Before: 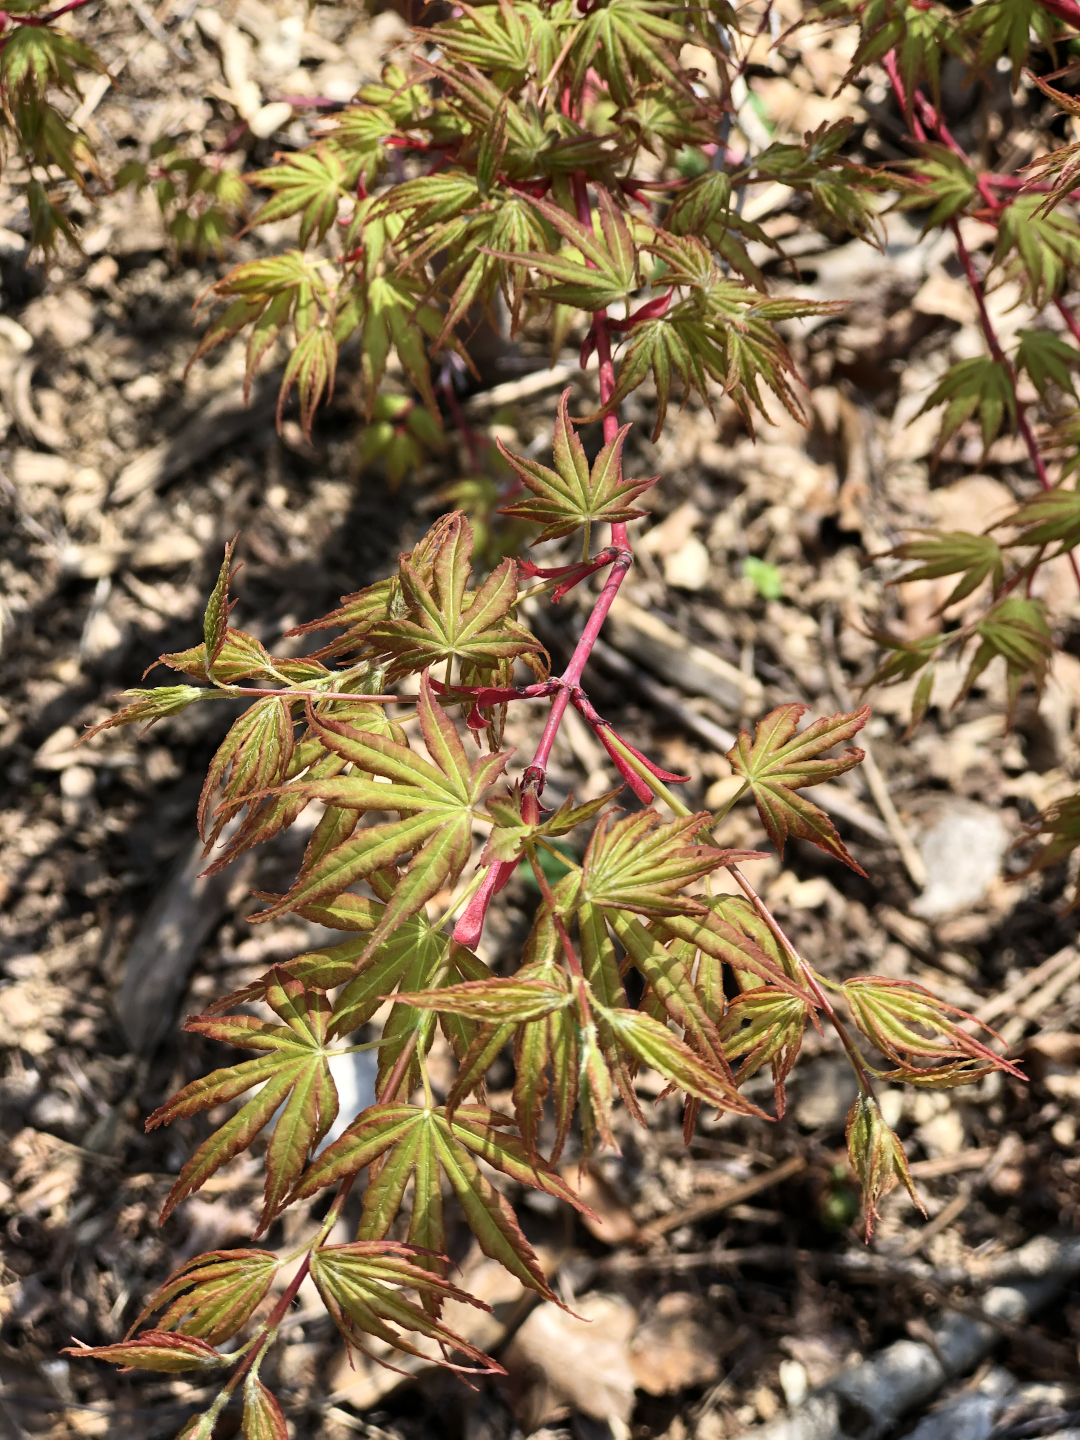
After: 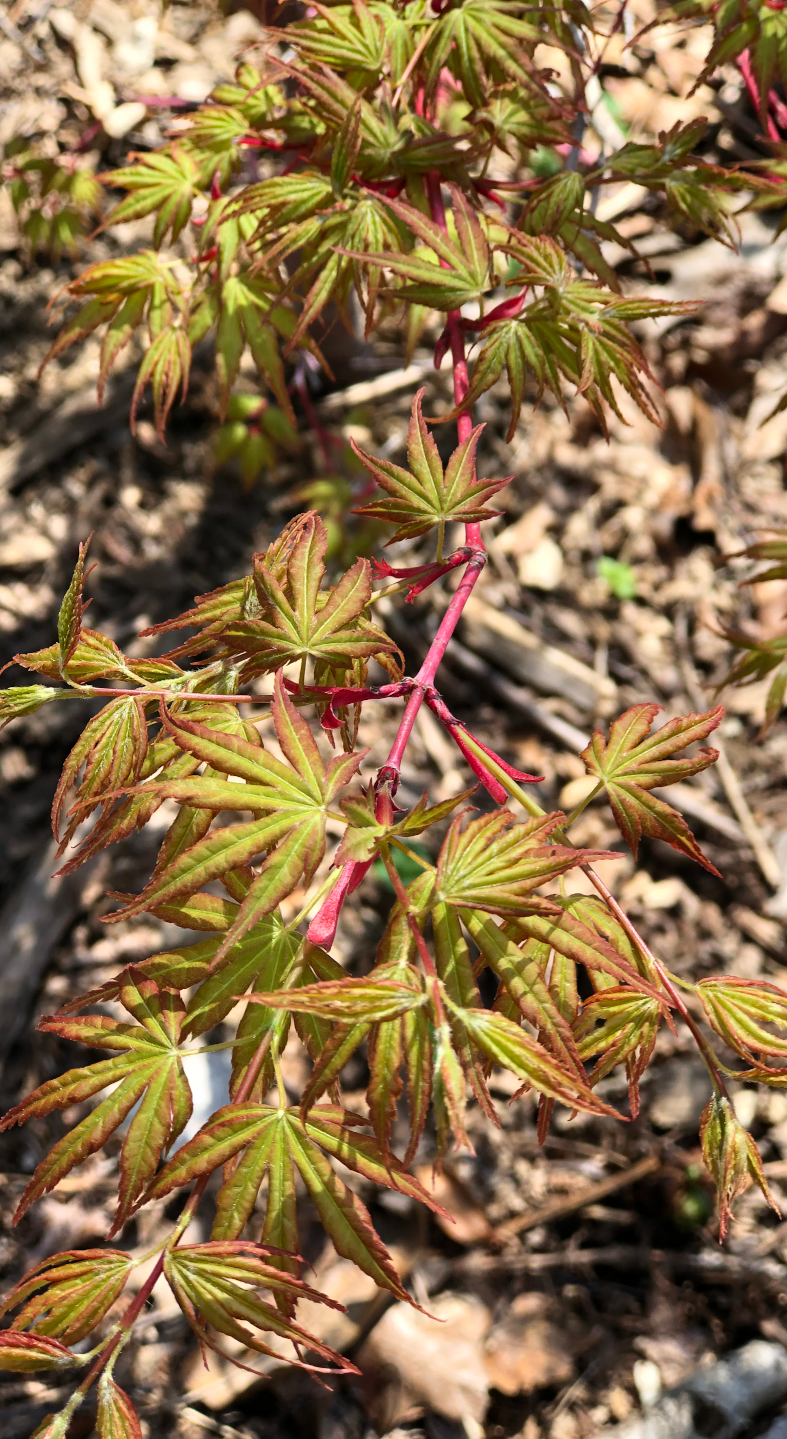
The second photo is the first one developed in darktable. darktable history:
crop: left 13.529%, top 0%, right 13.51%
